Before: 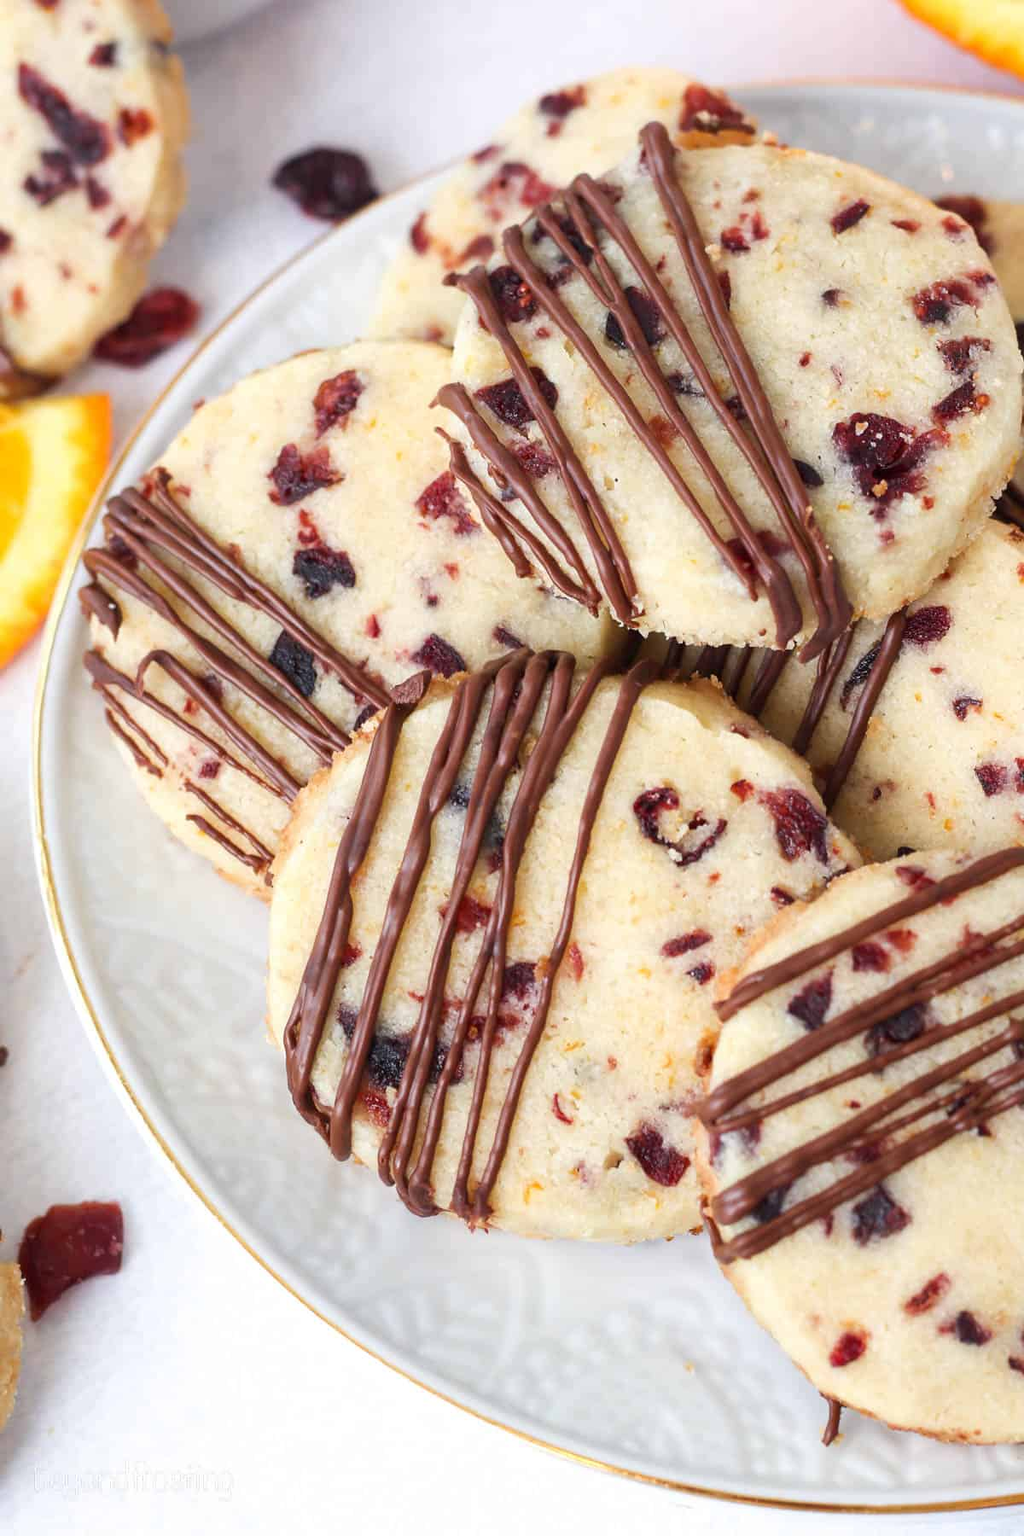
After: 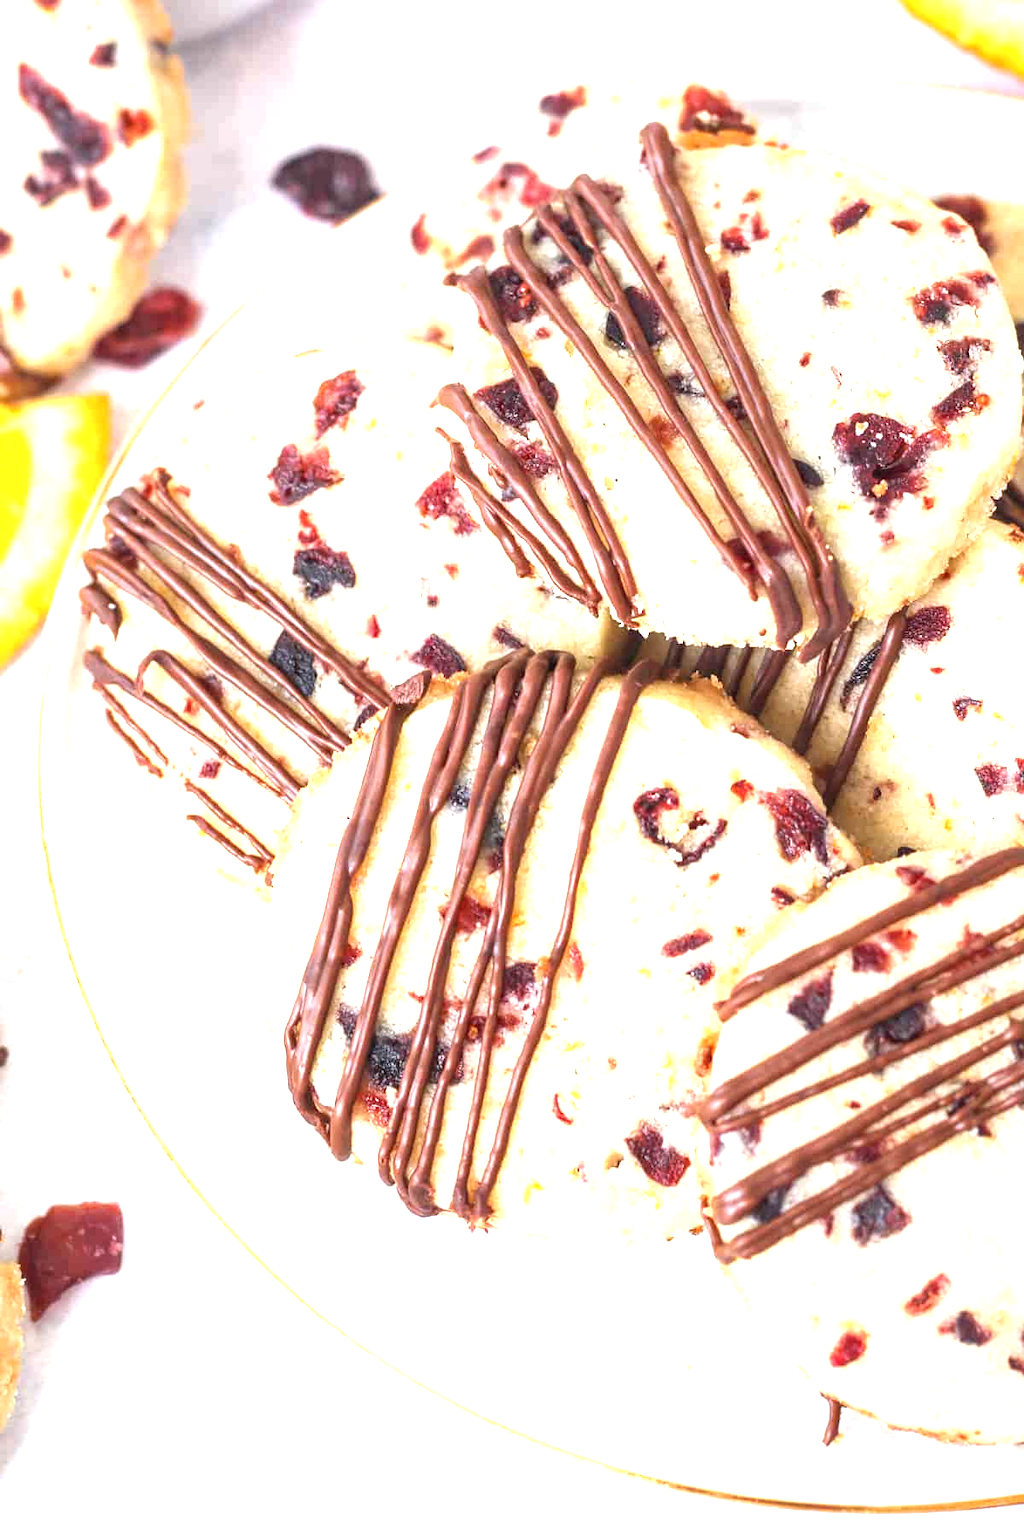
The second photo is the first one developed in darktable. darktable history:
exposure: black level correction 0, exposure 1.2 EV, compensate exposure bias true, compensate highlight preservation false
local contrast: on, module defaults
